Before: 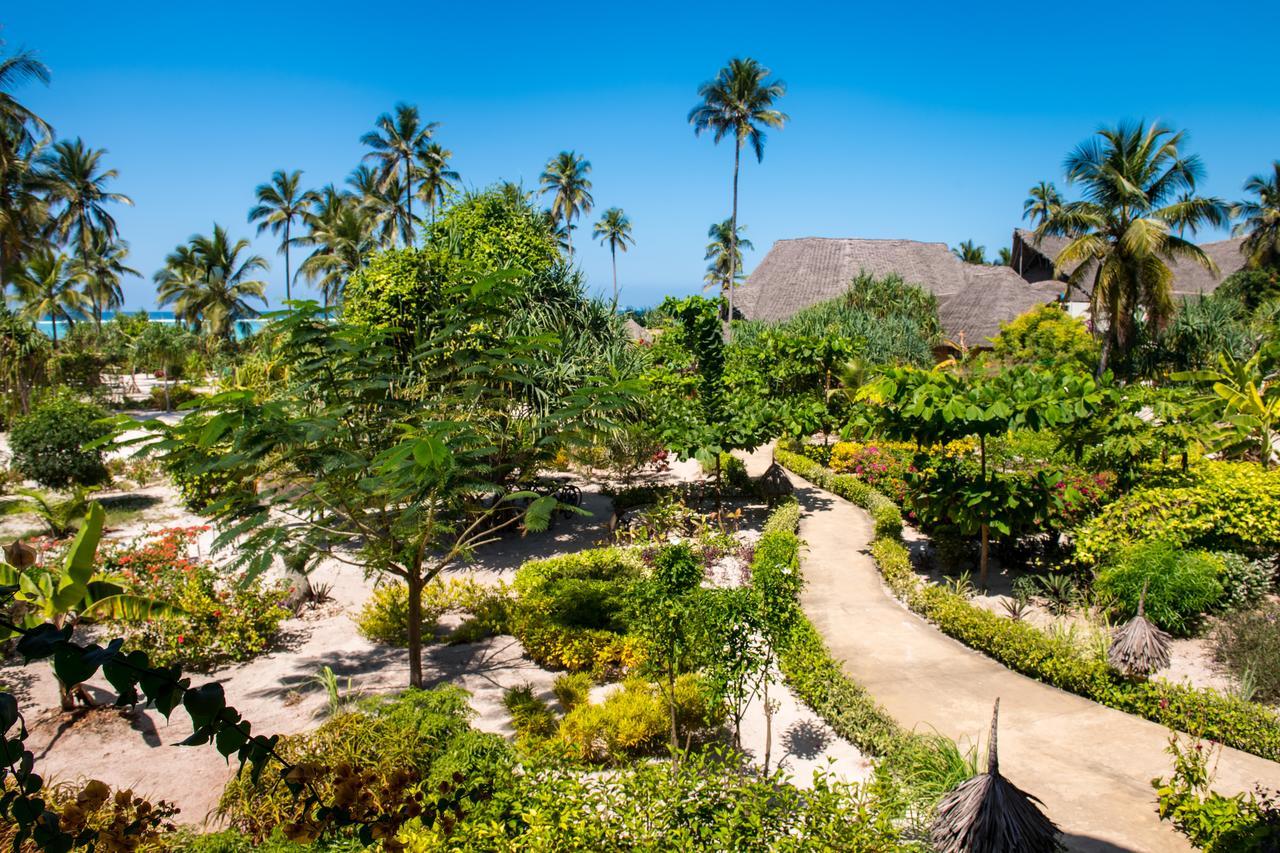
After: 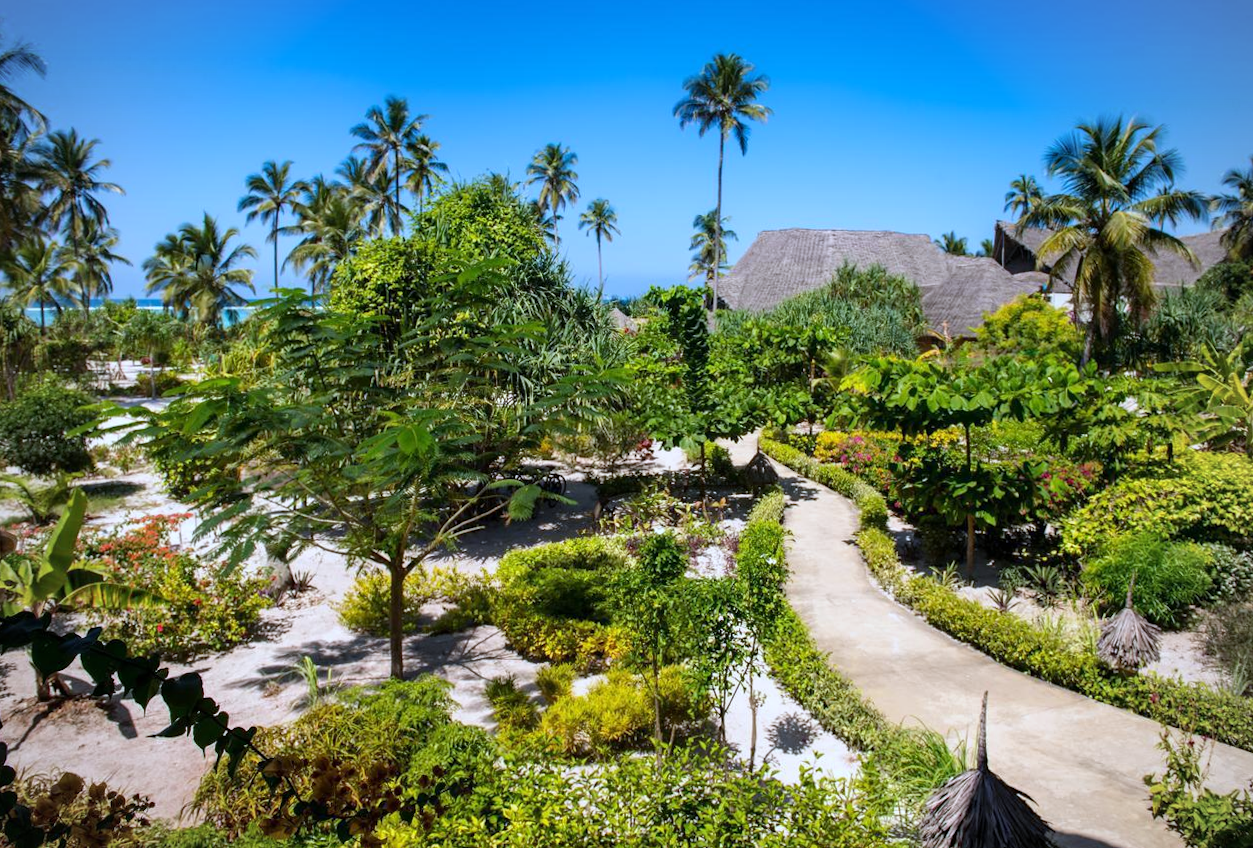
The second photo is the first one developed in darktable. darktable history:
white balance: red 0.931, blue 1.11
vignetting: fall-off radius 81.94%
rotate and perspective: rotation 0.226°, lens shift (vertical) -0.042, crop left 0.023, crop right 0.982, crop top 0.006, crop bottom 0.994
